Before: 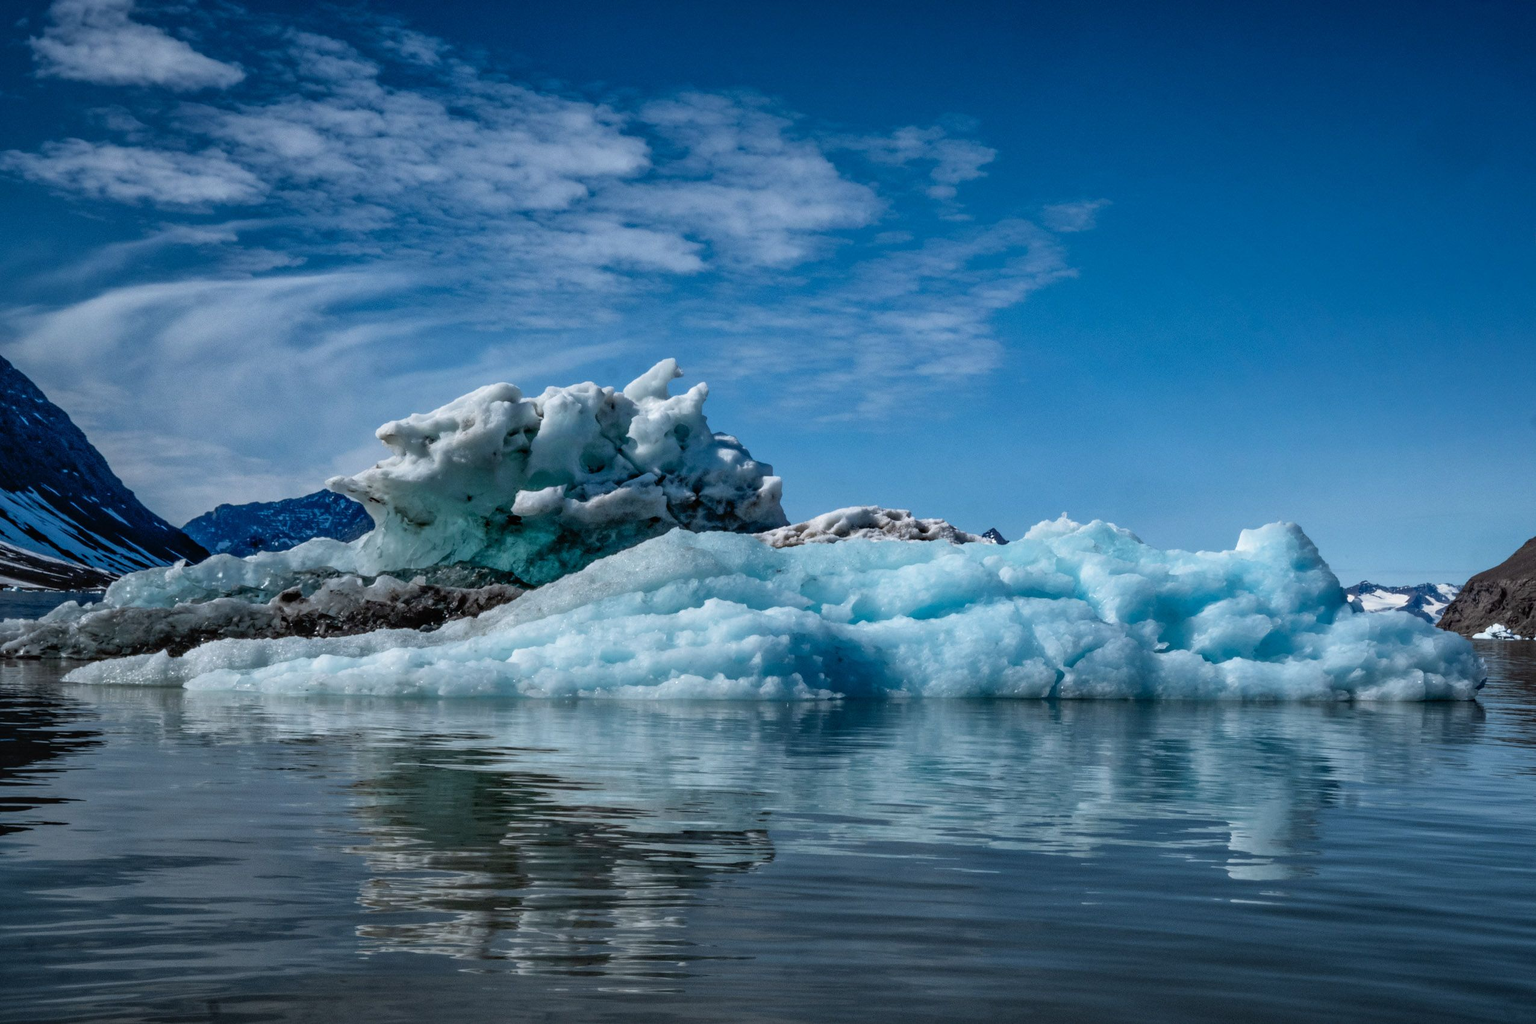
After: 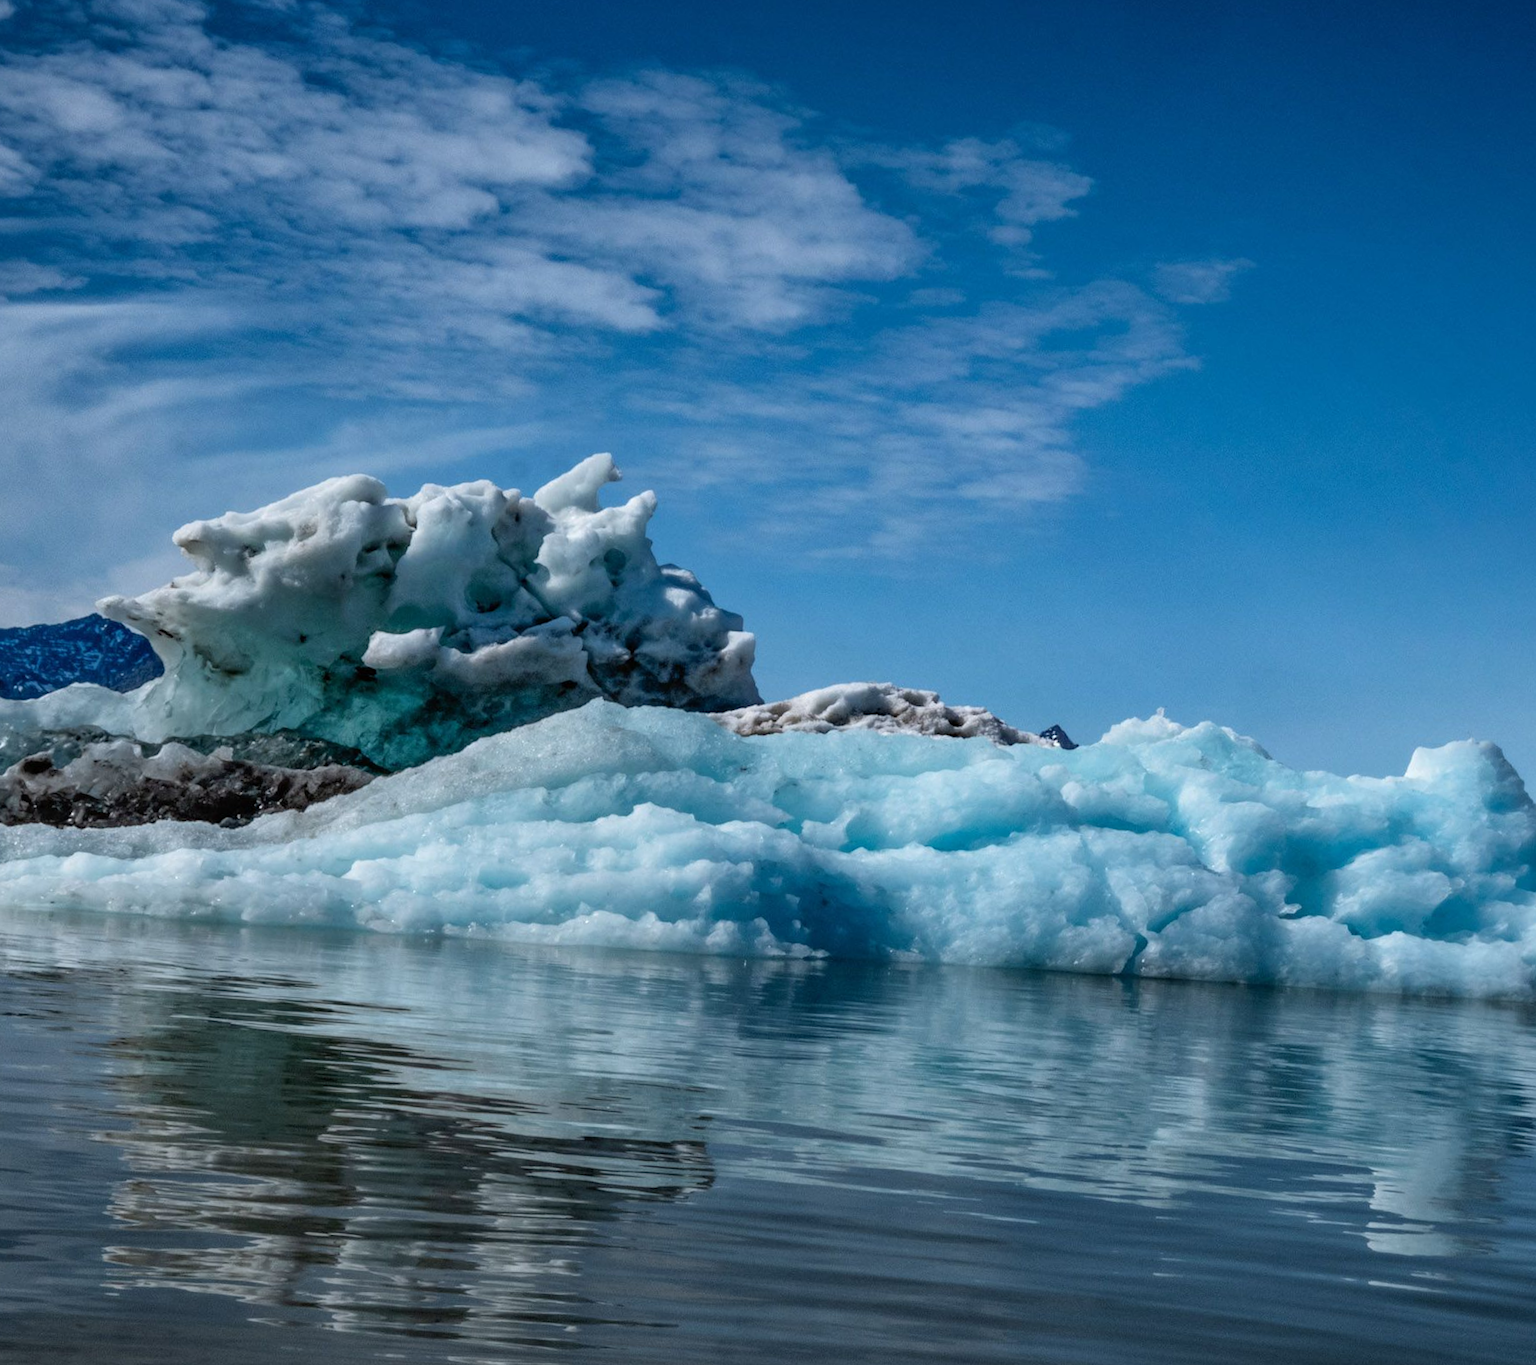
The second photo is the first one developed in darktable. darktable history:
crop and rotate: angle -3.27°, left 14.277%, top 0.028%, right 10.766%, bottom 0.028%
rgb levels: preserve colors max RGB
